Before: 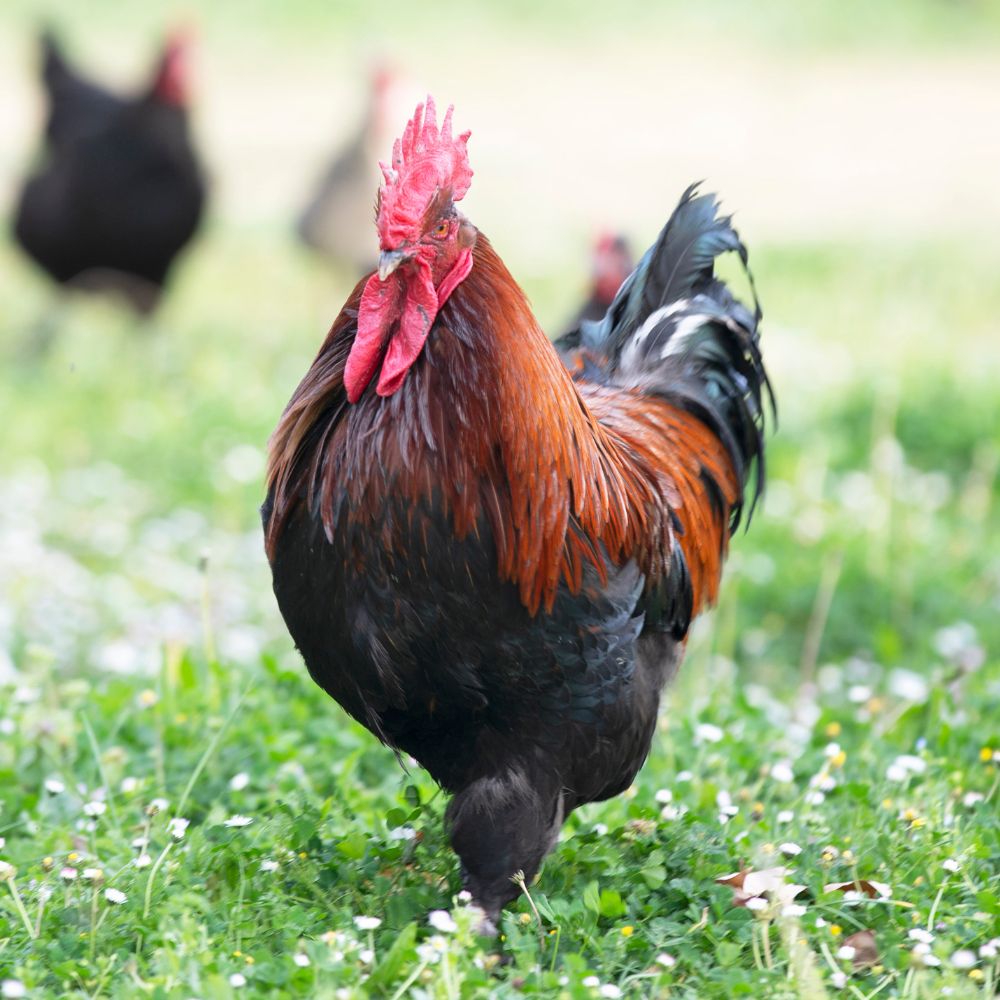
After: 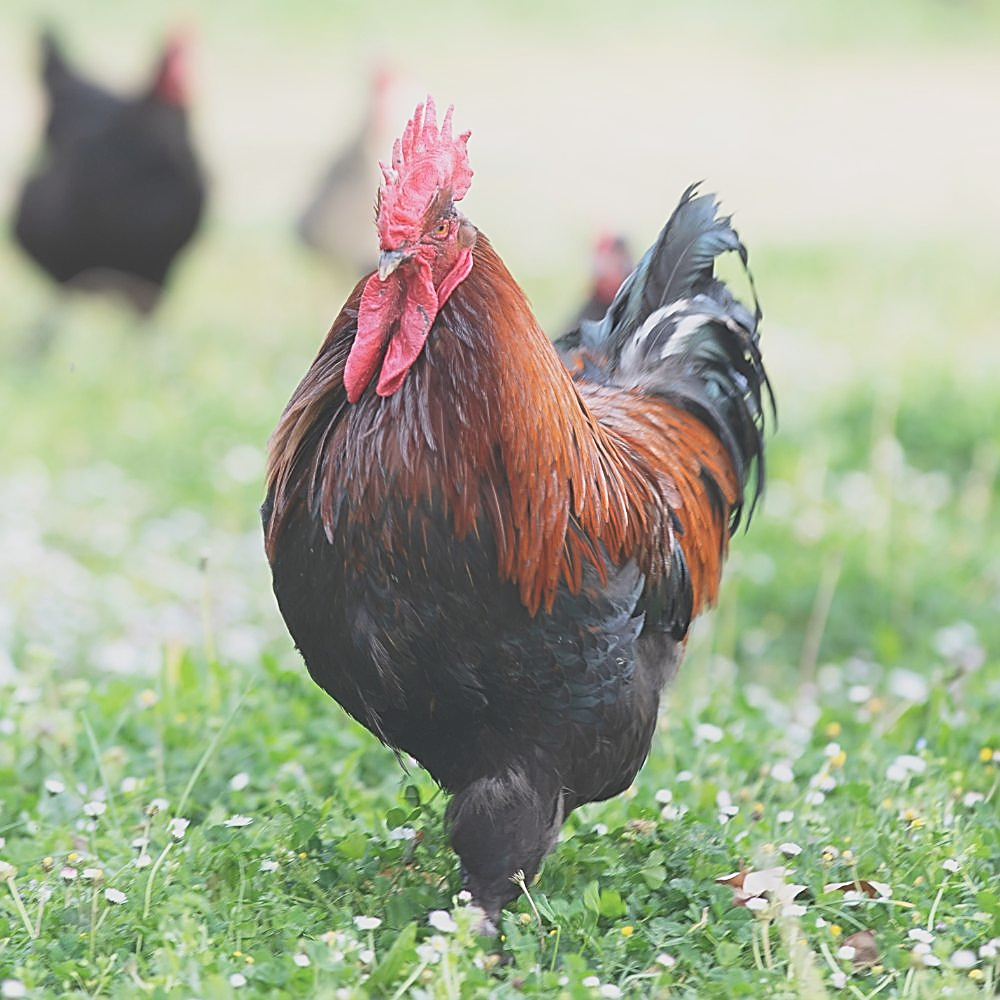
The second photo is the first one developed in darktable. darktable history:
sharpen: radius 1.685, amount 1.294
contrast brightness saturation: contrast -0.15, brightness 0.05, saturation -0.12
shadows and highlights: shadows 0, highlights 40
color balance: lift [1.01, 1, 1, 1], gamma [1.097, 1, 1, 1], gain [0.85, 1, 1, 1]
